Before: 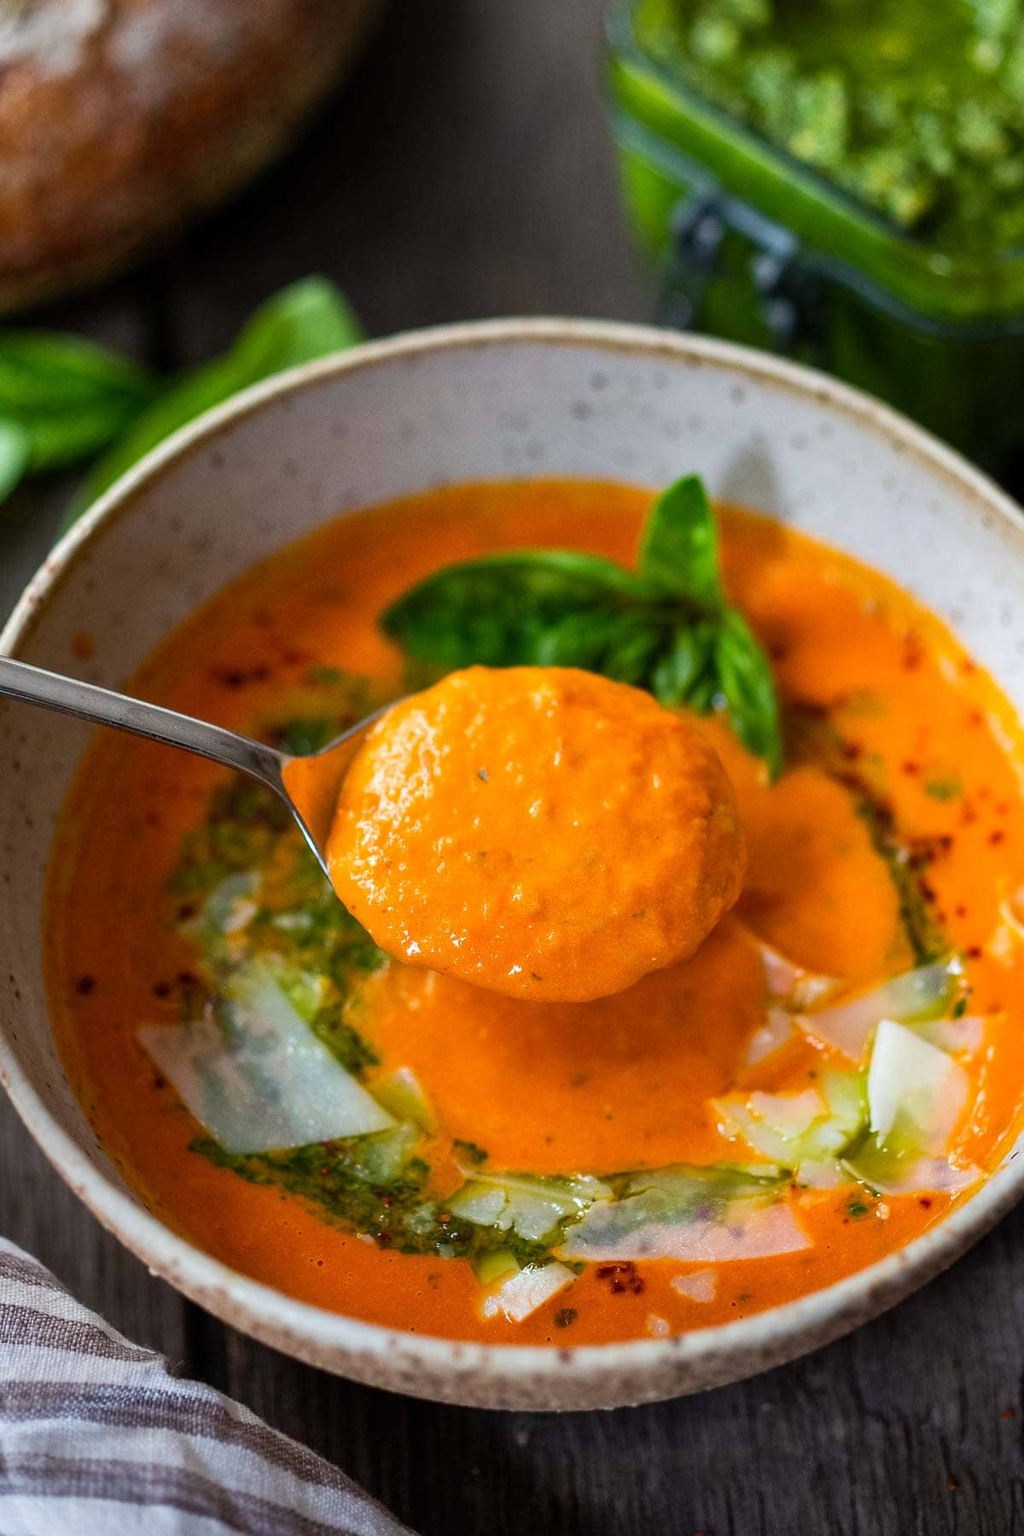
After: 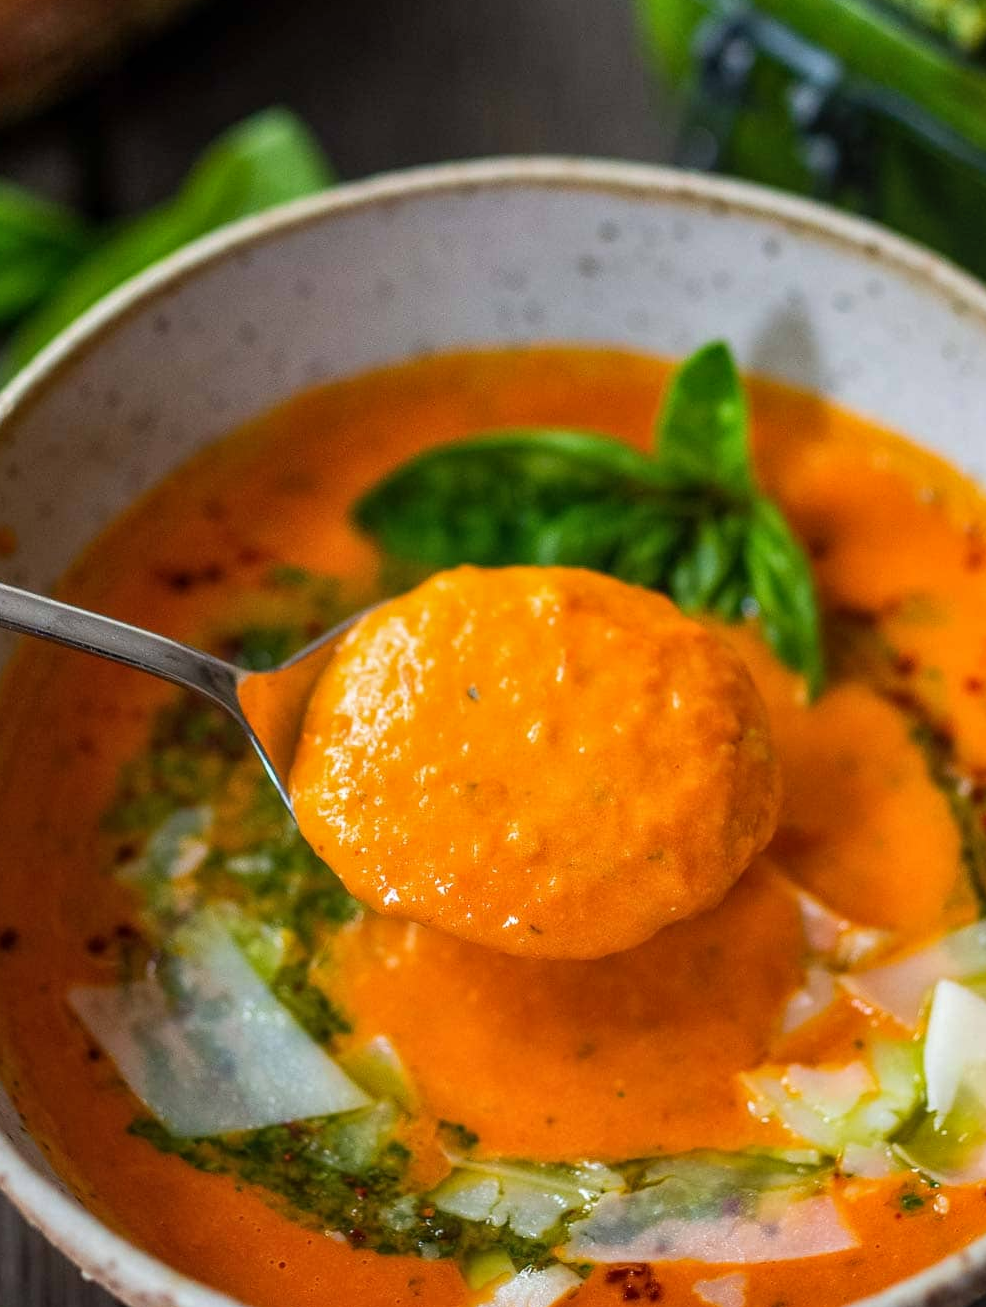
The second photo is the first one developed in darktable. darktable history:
crop: left 7.823%, top 11.963%, right 9.93%, bottom 15.422%
local contrast: detail 110%
